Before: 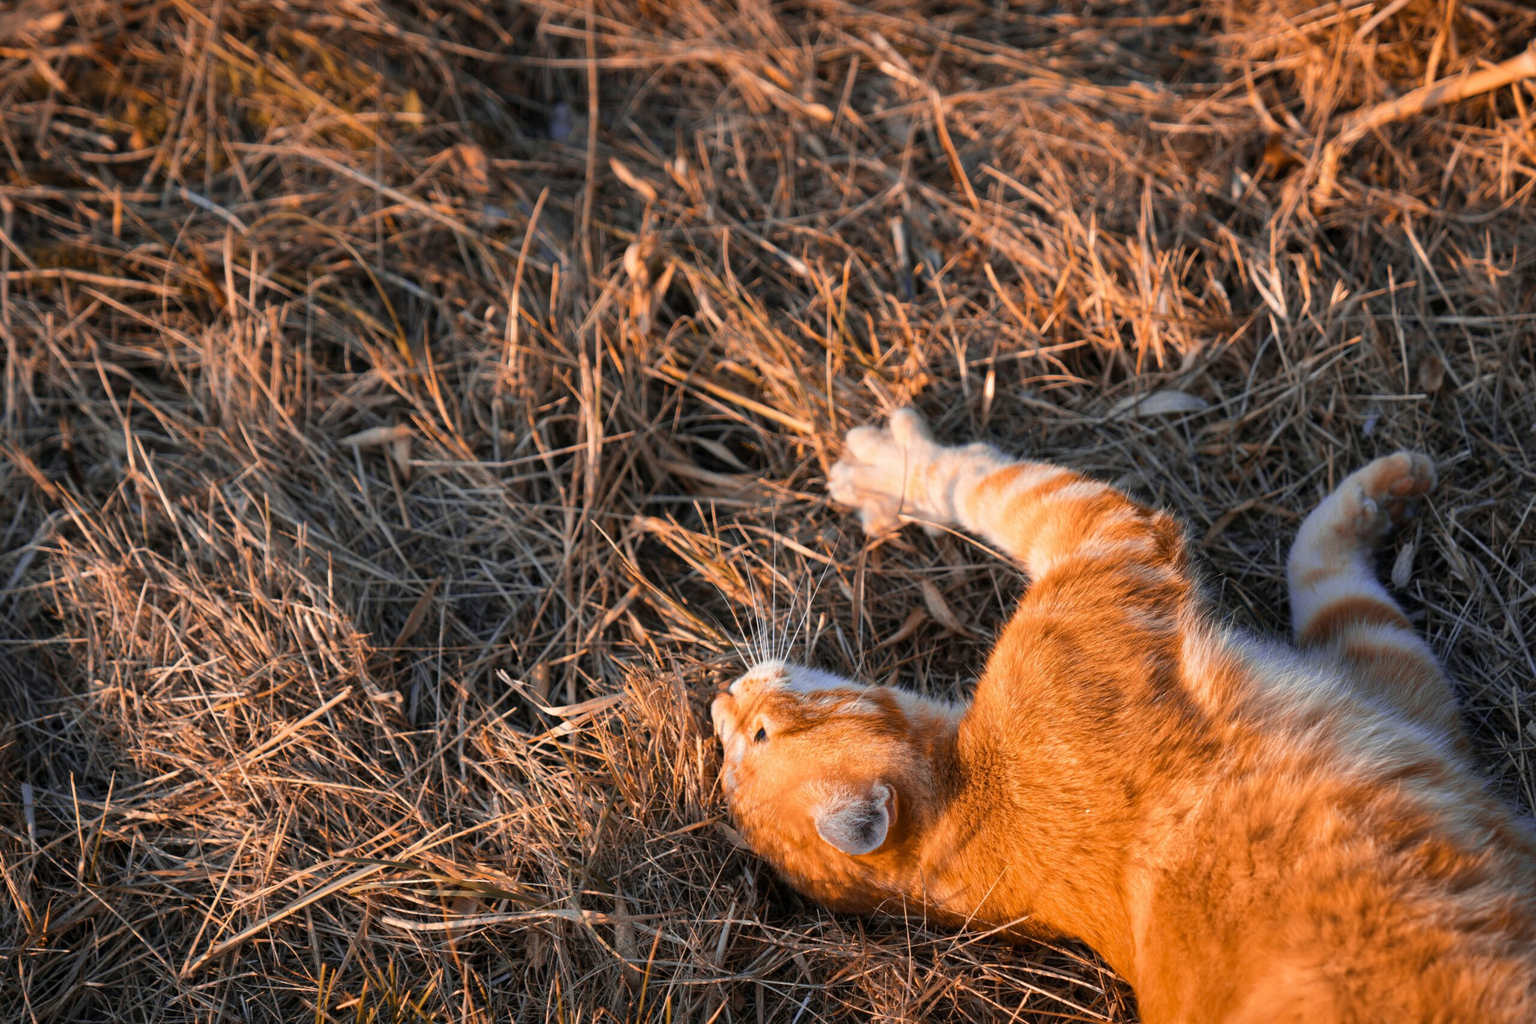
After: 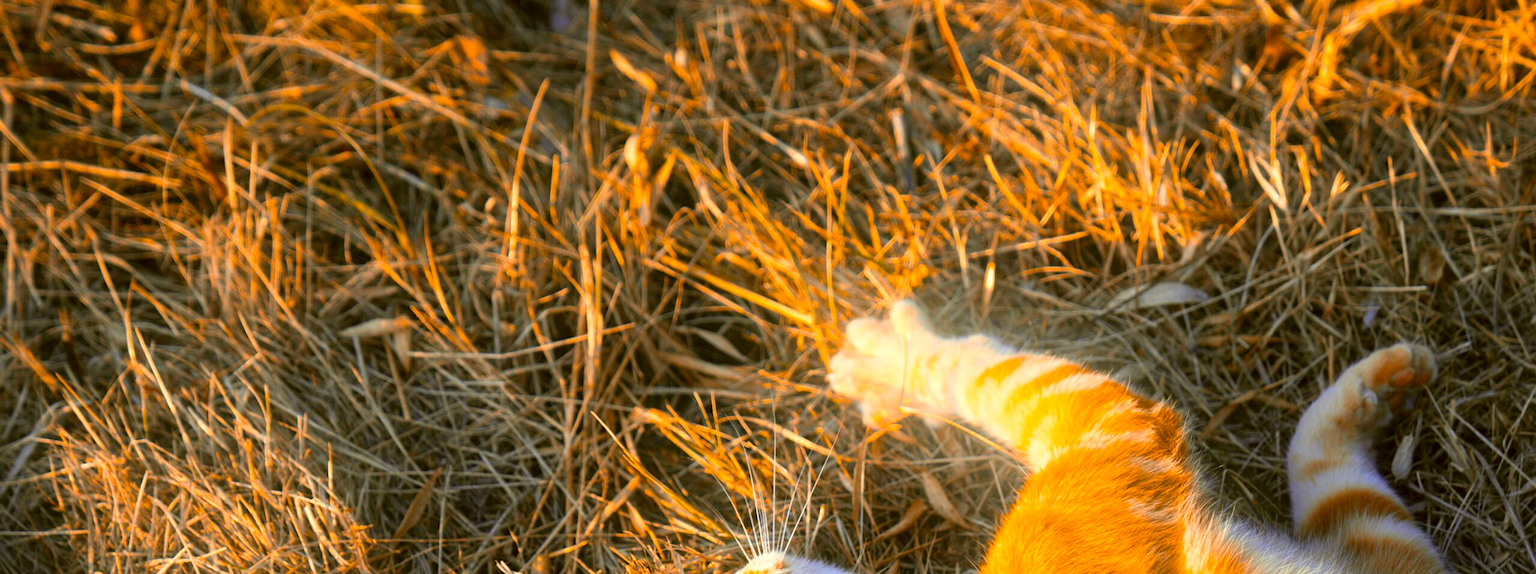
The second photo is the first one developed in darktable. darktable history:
color correction: highlights a* -1.43, highlights b* 10.12, shadows a* 0.395, shadows b* 19.35
color balance rgb: linear chroma grading › global chroma 15%, perceptual saturation grading › global saturation 30%
exposure: exposure 0.367 EV, compensate highlight preservation false
bloom: threshold 82.5%, strength 16.25%
crop and rotate: top 10.605%, bottom 33.274%
